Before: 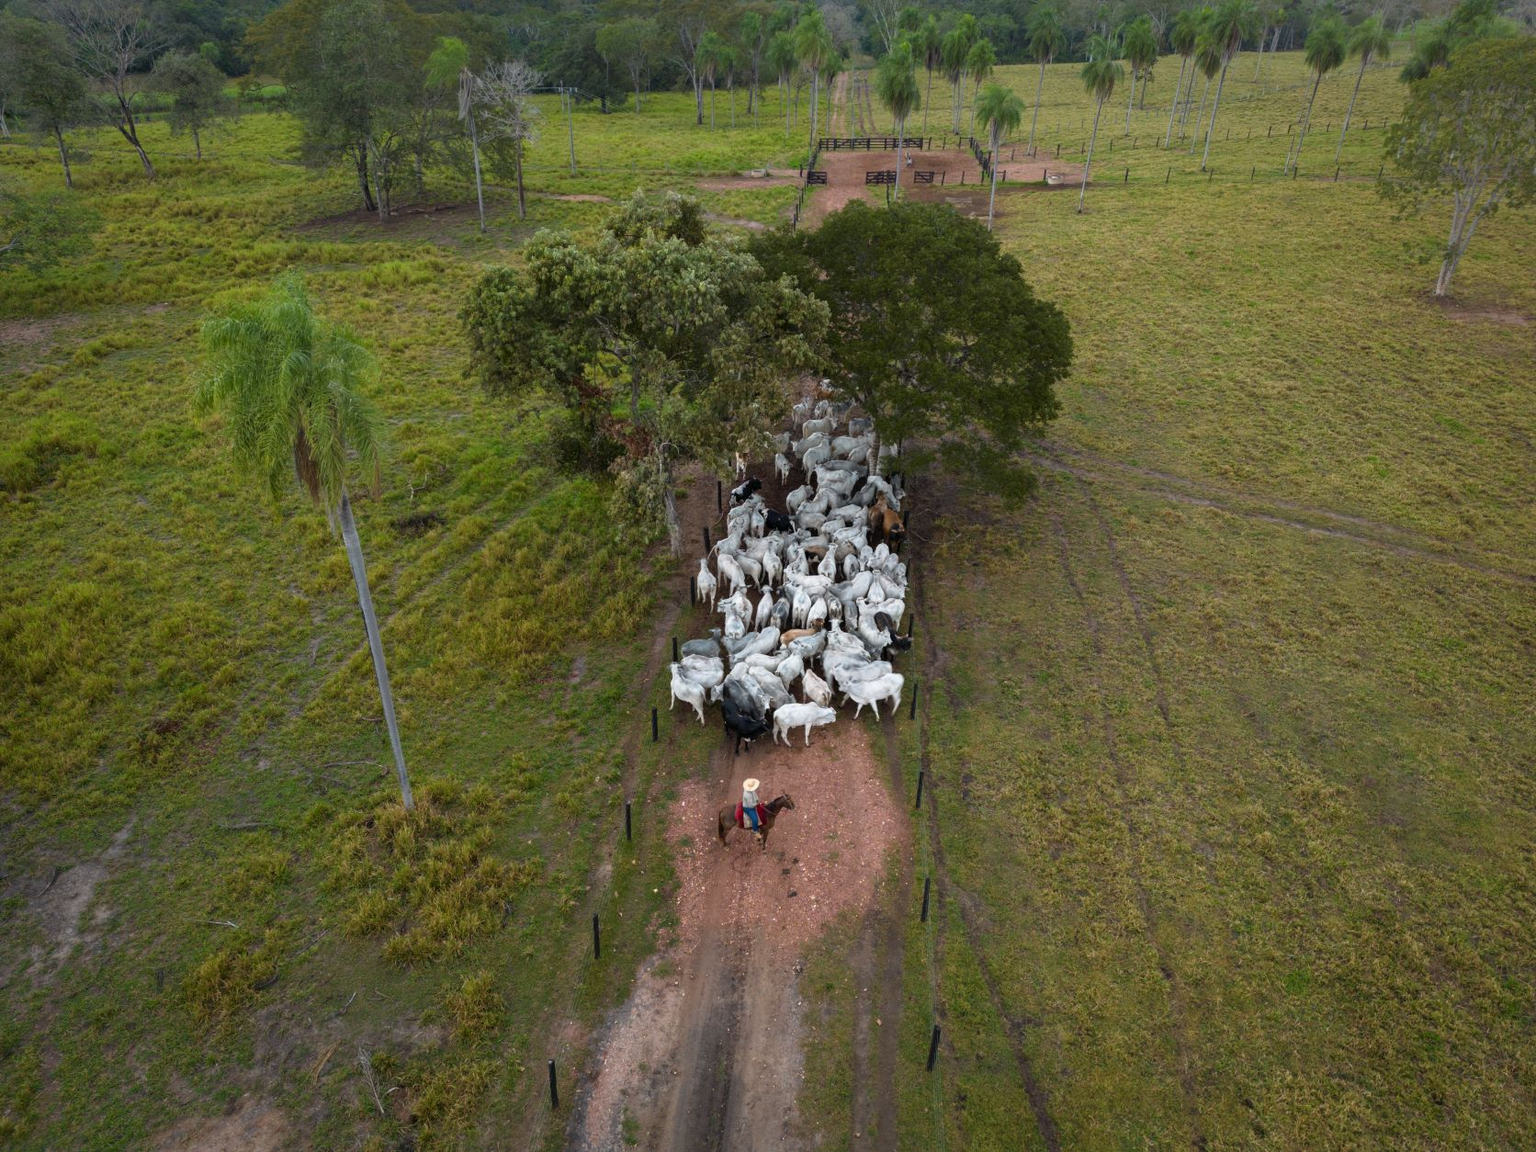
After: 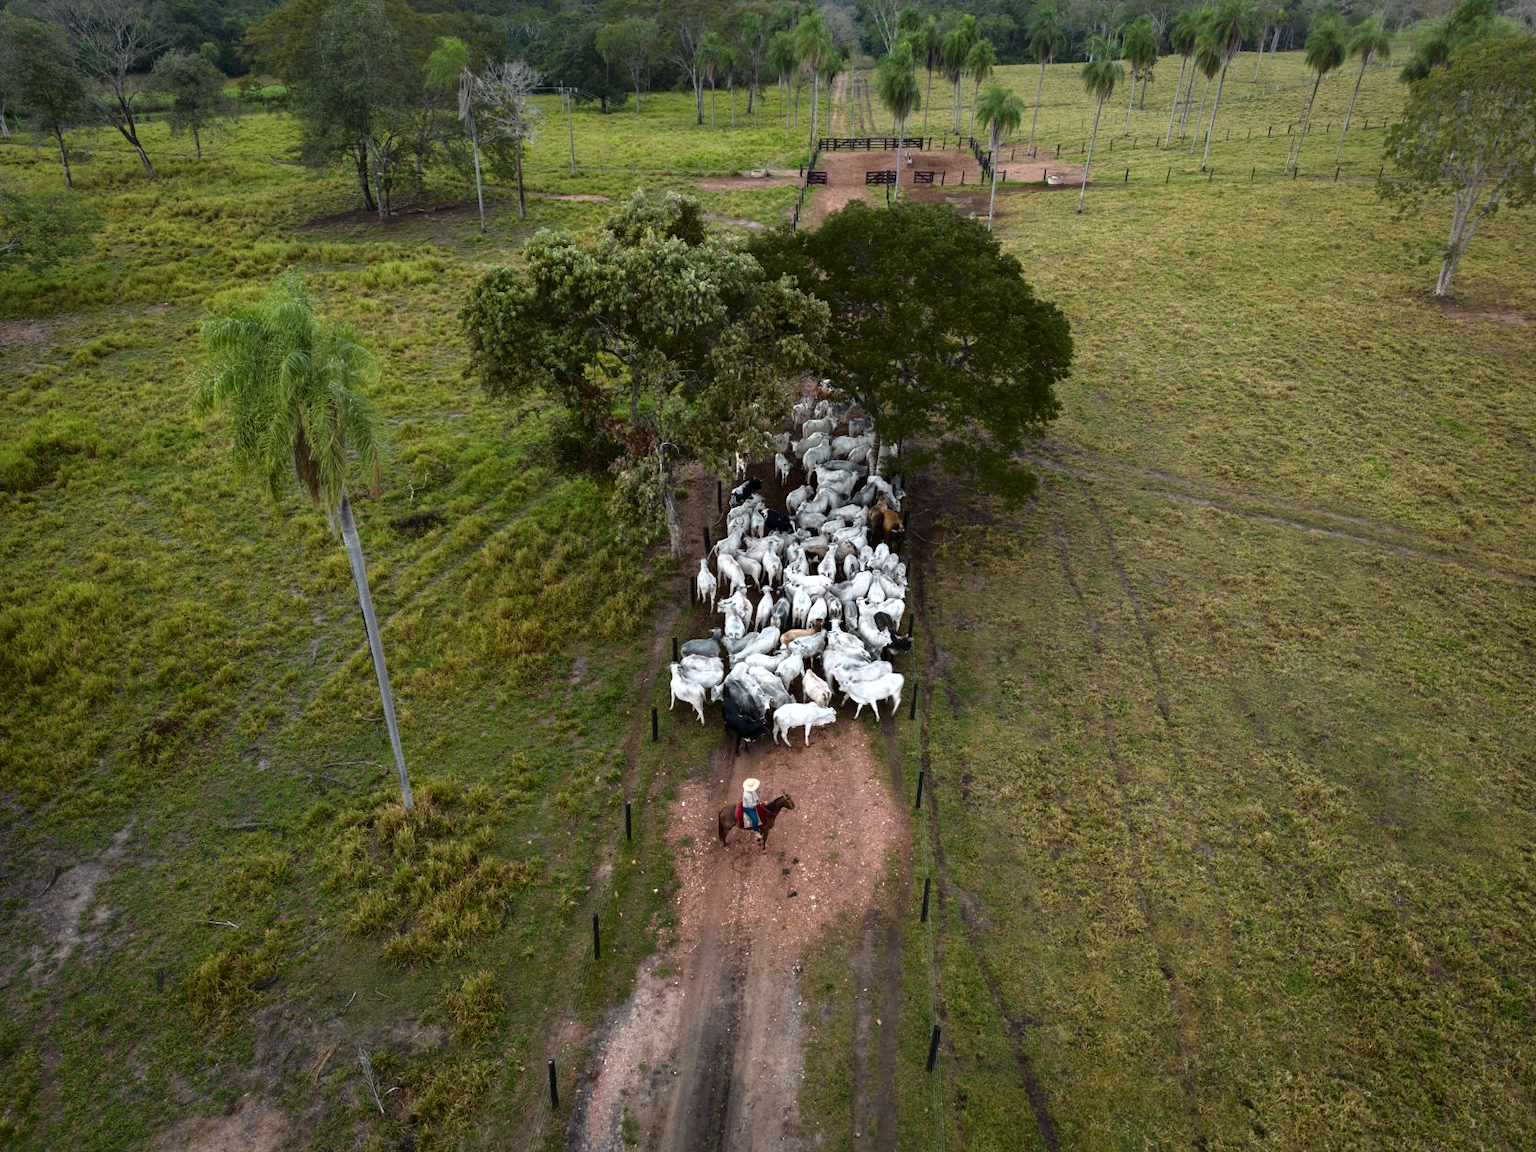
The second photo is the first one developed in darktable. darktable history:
tone curve: curves: ch0 [(0, 0) (0.003, 0.002) (0.011, 0.006) (0.025, 0.014) (0.044, 0.025) (0.069, 0.039) (0.1, 0.056) (0.136, 0.082) (0.177, 0.116) (0.224, 0.163) (0.277, 0.233) (0.335, 0.311) (0.399, 0.396) (0.468, 0.488) (0.543, 0.588) (0.623, 0.695) (0.709, 0.809) (0.801, 0.912) (0.898, 0.997) (1, 1)], color space Lab, independent channels, preserve colors none
